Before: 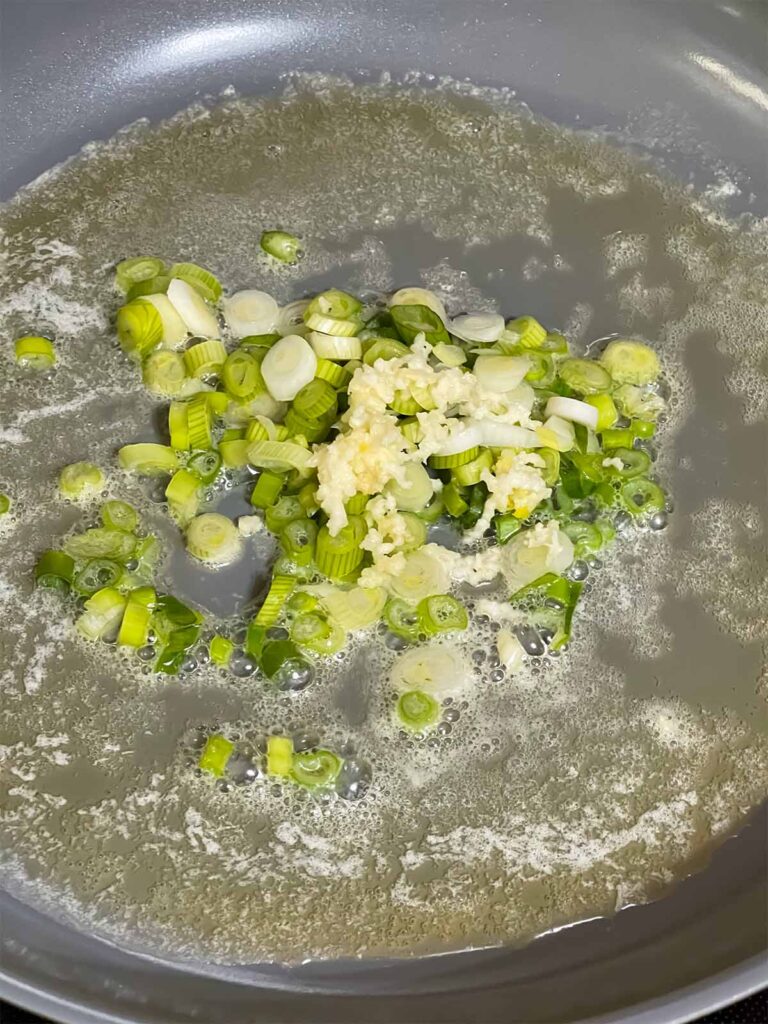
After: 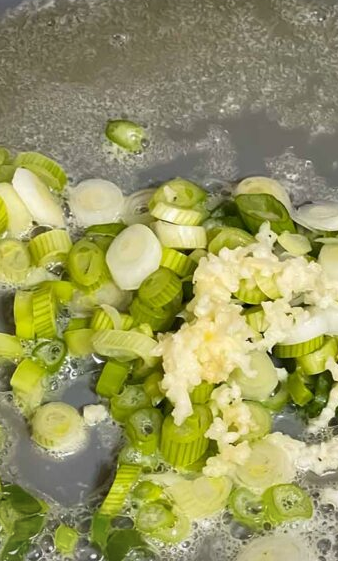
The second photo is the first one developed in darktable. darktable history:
crop: left 20.248%, top 10.86%, right 35.675%, bottom 34.321%
vignetting: fall-off radius 93.87%
